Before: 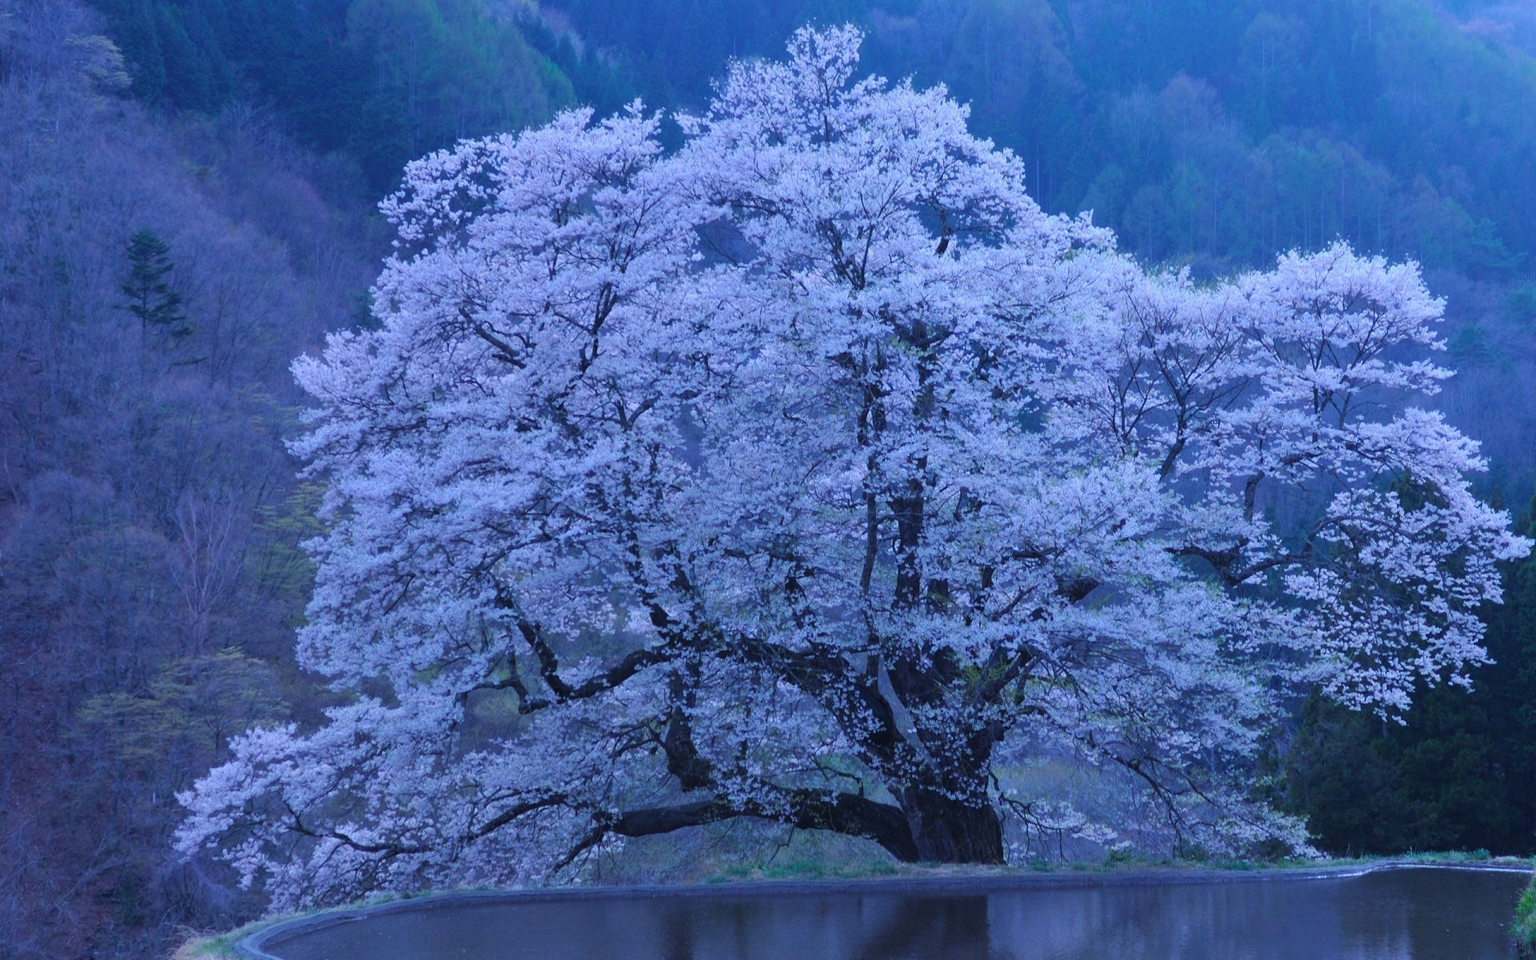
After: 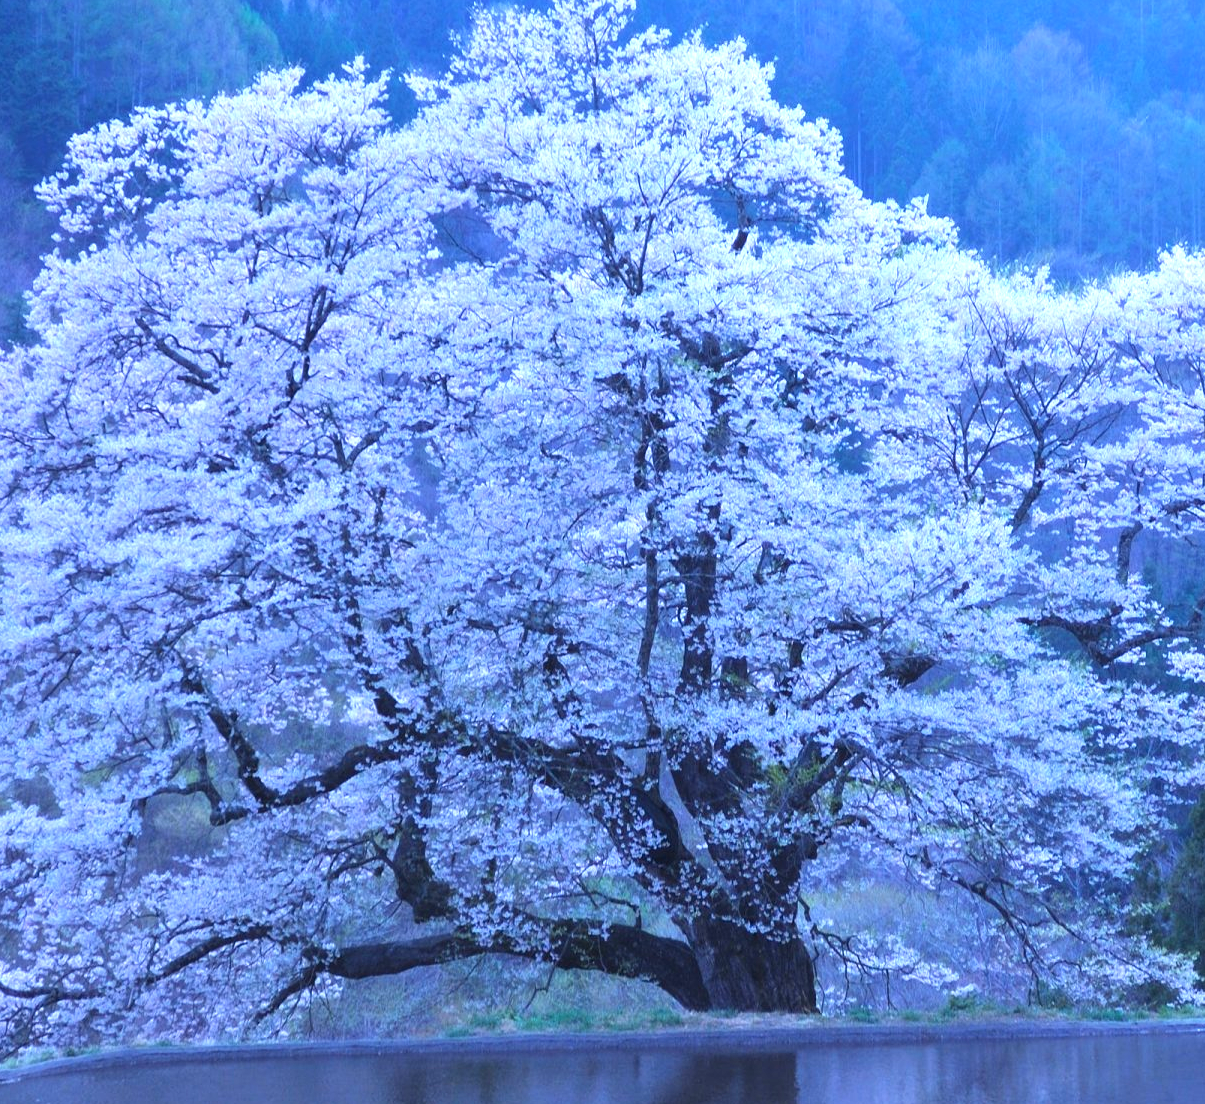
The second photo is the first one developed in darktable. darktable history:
crop and rotate: left 22.827%, top 5.633%, right 14.407%, bottom 2.339%
exposure: exposure 1.094 EV, compensate highlight preservation false
